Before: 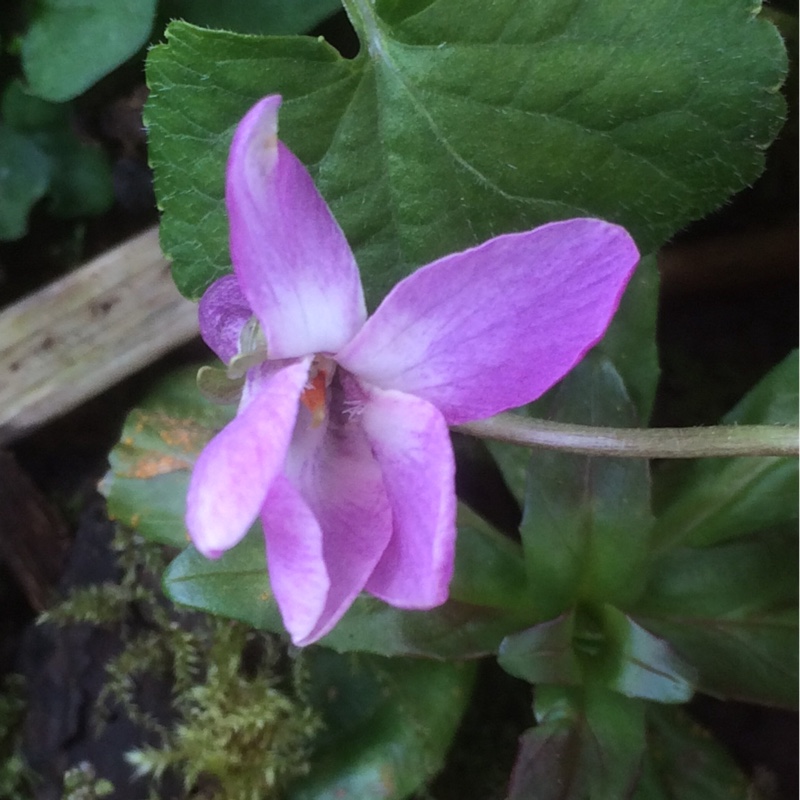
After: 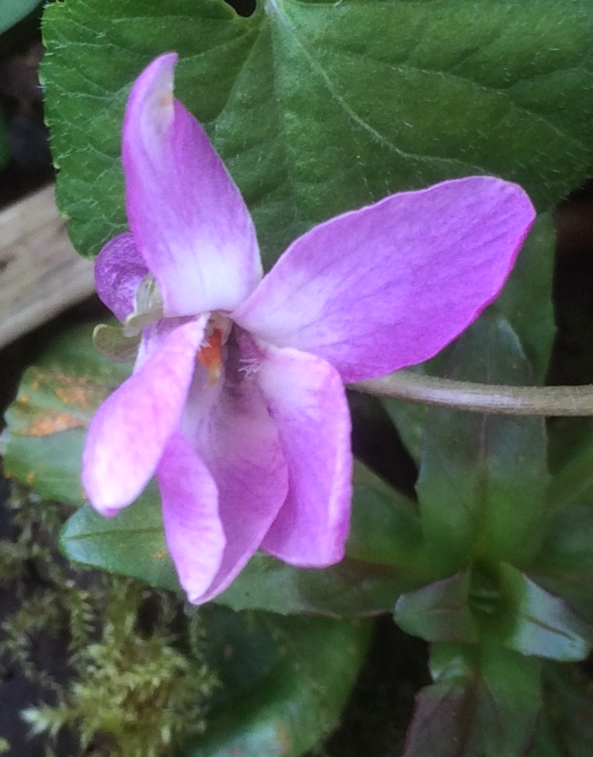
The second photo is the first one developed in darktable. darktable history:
crop and rotate: left 13.144%, top 5.353%, right 12.617%
color balance rgb: perceptual saturation grading › global saturation 0.871%, perceptual brilliance grading › global brilliance 10.458%, saturation formula JzAzBz (2021)
